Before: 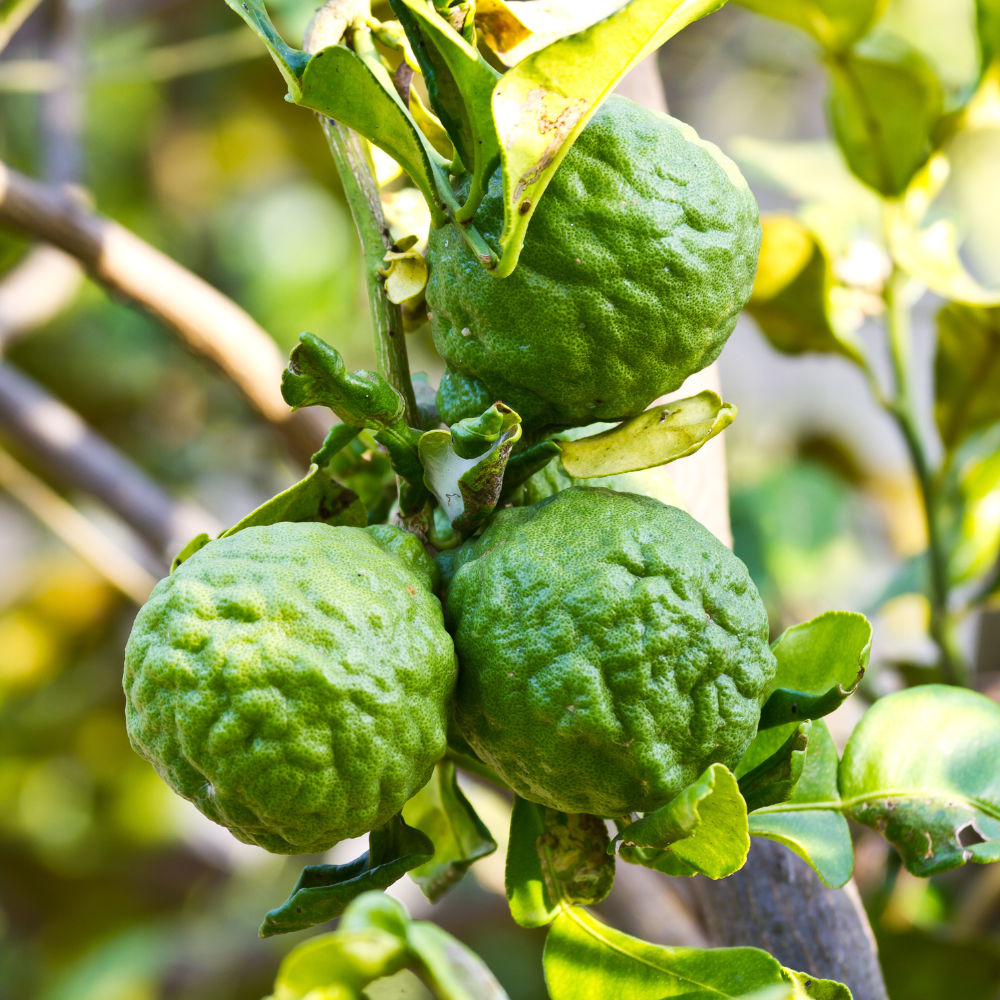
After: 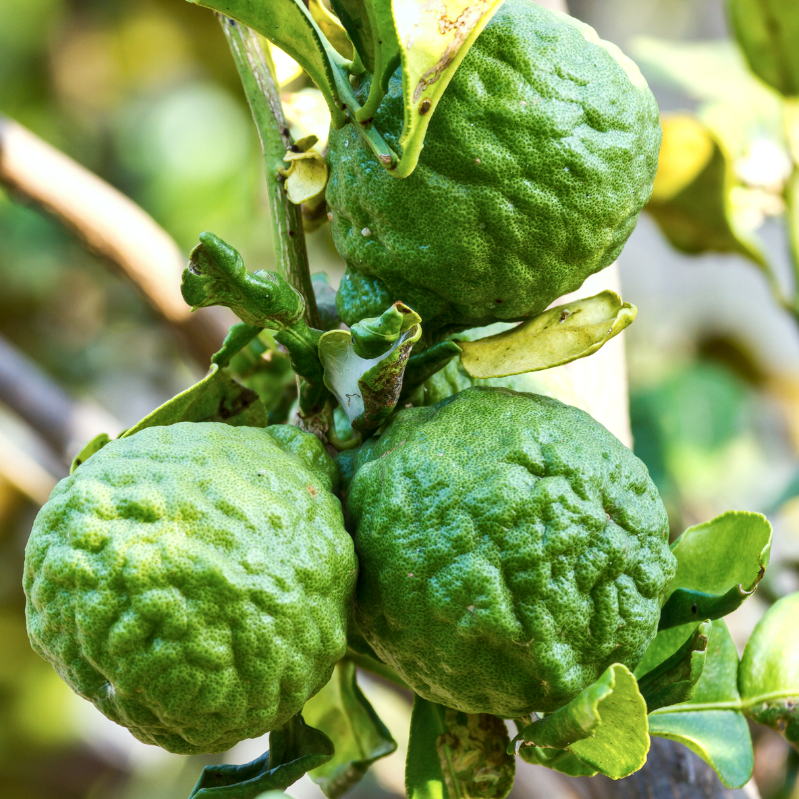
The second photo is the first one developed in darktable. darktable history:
color correction: highlights a* -4.18, highlights b* -10.81
crop and rotate: left 10.071%, top 10.071%, right 10.02%, bottom 10.02%
white balance: red 1.029, blue 0.92
local contrast: on, module defaults
